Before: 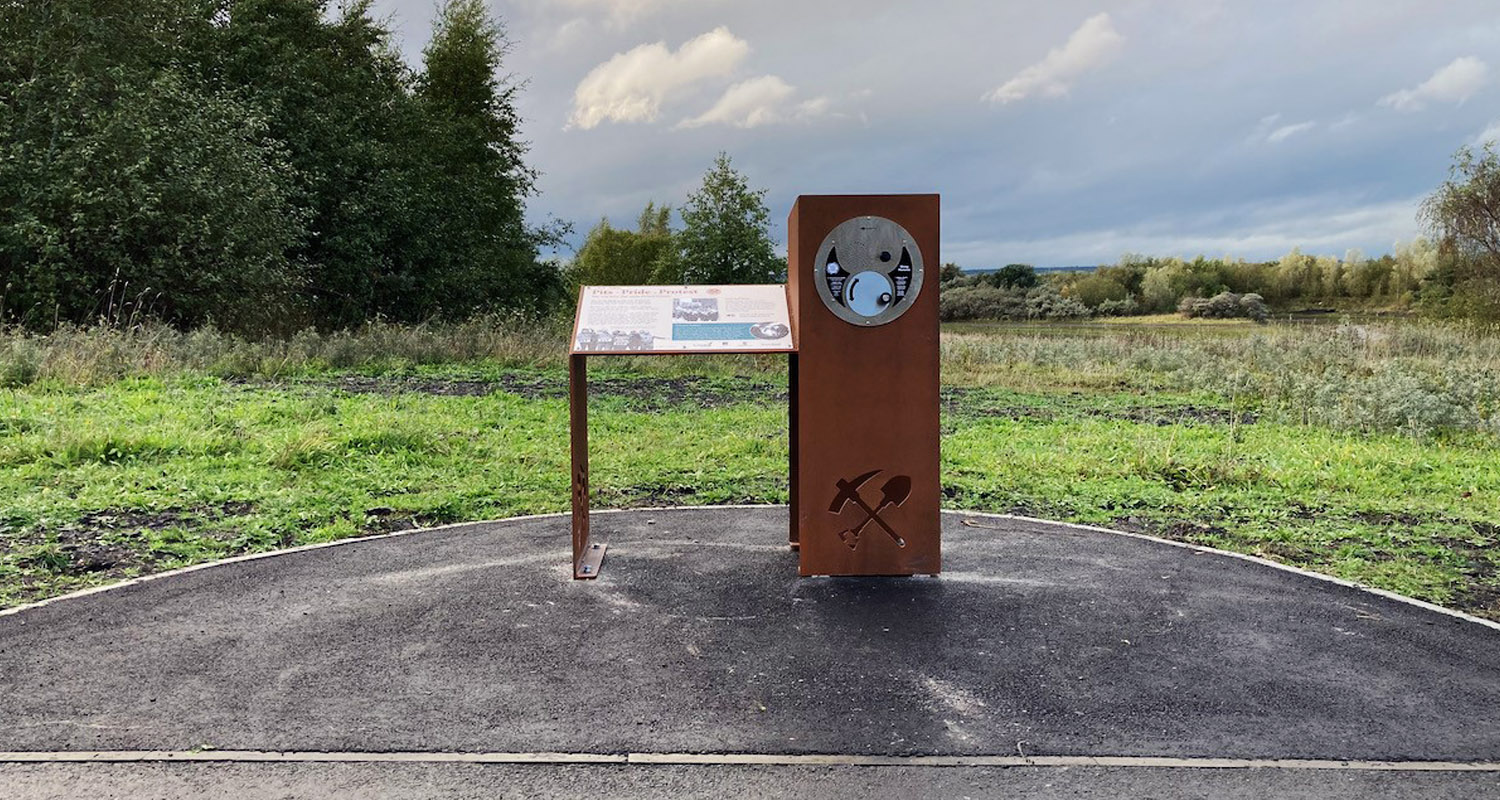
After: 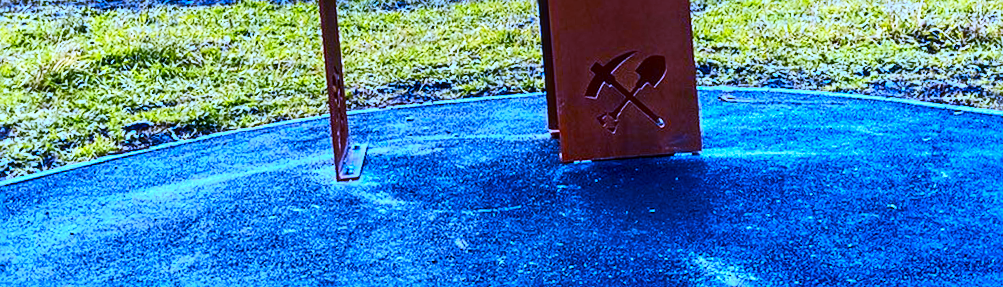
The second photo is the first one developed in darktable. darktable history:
crop: left 18.091%, top 51.13%, right 17.525%, bottom 16.85%
local contrast: on, module defaults
sharpen: radius 2.167, amount 0.381, threshold 0
white balance: red 0.98, blue 1.61
rotate and perspective: rotation -4.2°, shear 0.006, automatic cropping off
contrast brightness saturation: contrast 0.4, brightness 0.1, saturation 0.21
color contrast: green-magenta contrast 1.12, blue-yellow contrast 1.95, unbound 0
